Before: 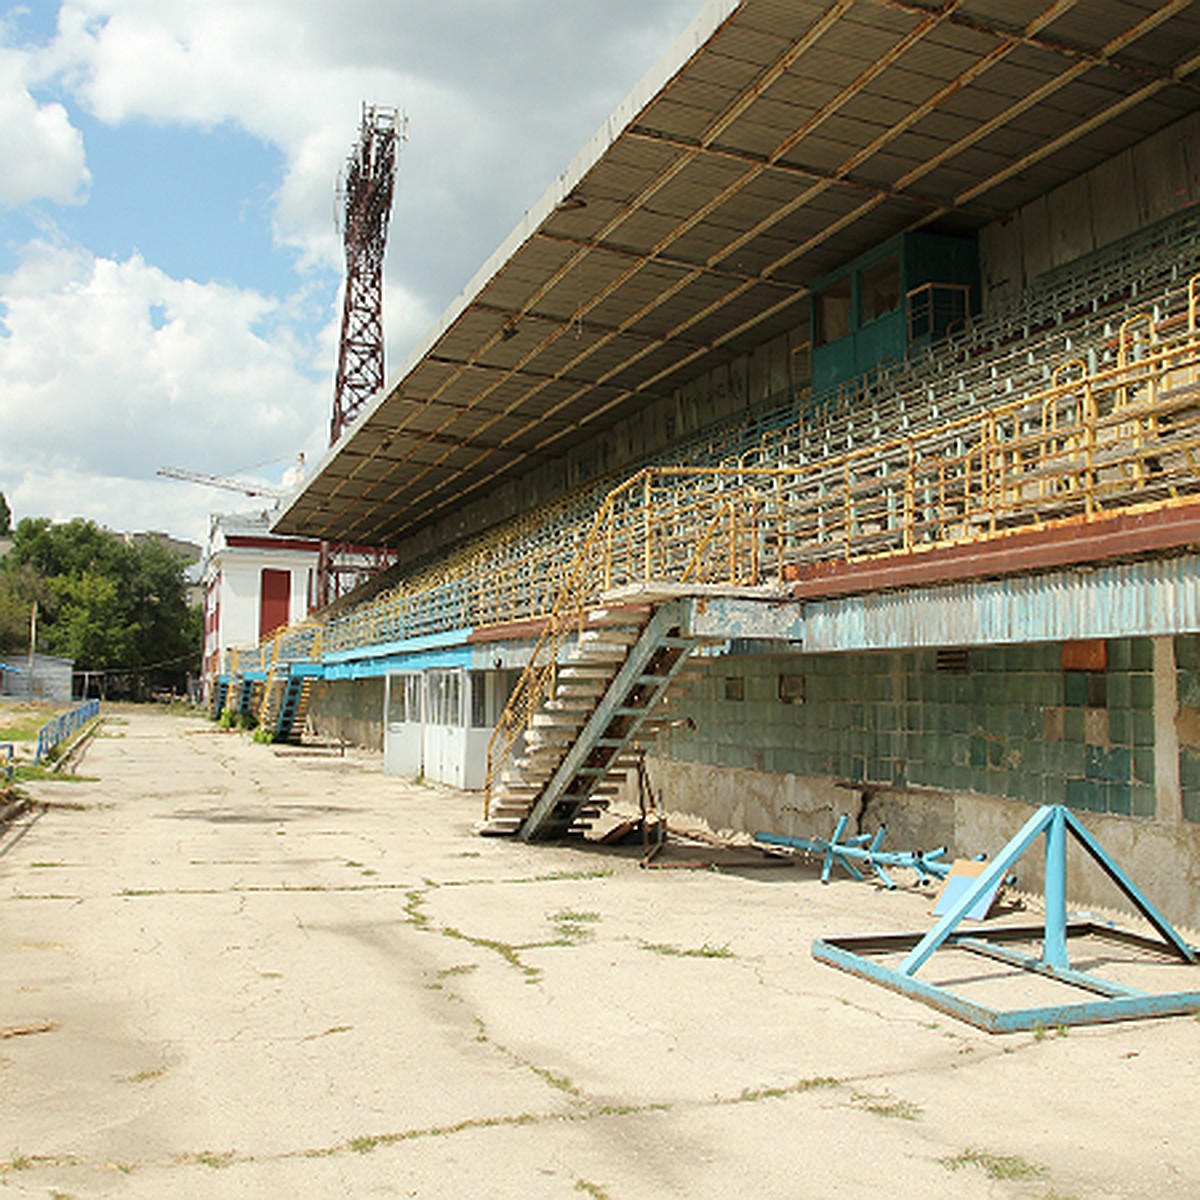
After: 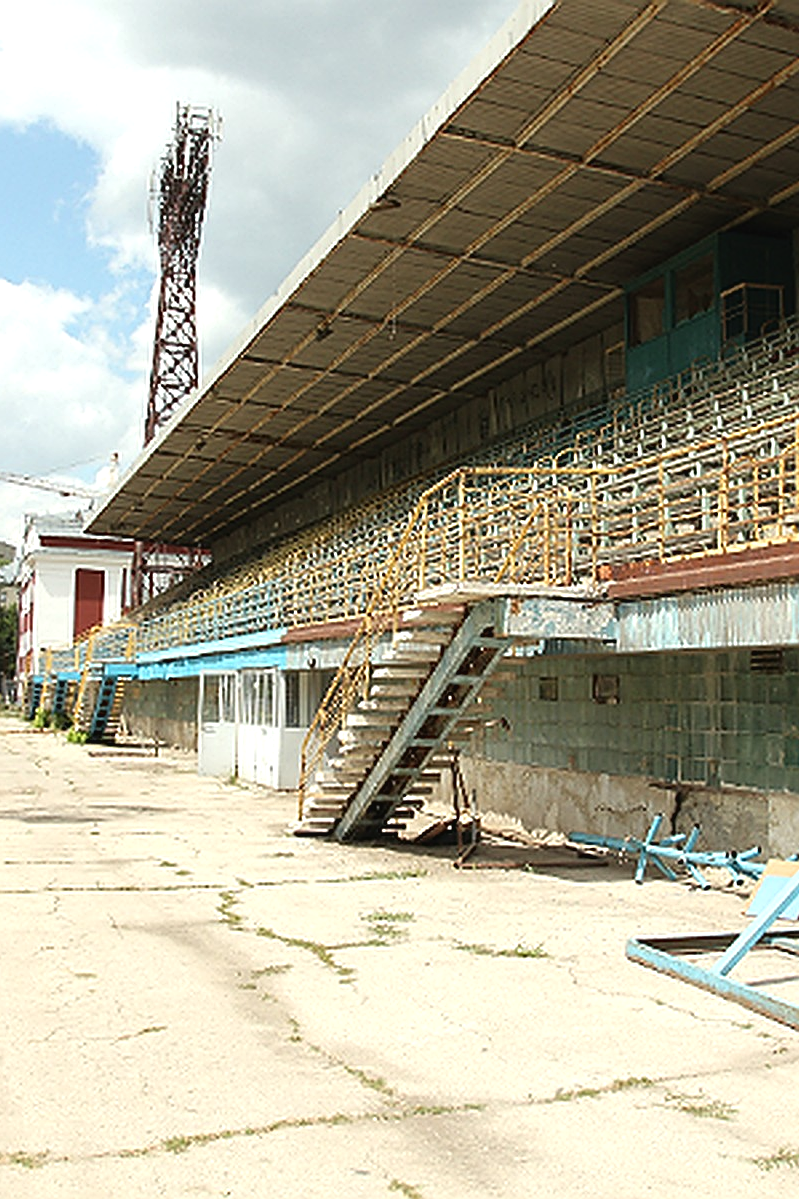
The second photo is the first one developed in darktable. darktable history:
sharpen: on, module defaults
tone equalizer: -8 EV -0.387 EV, -7 EV -0.37 EV, -6 EV -0.326 EV, -5 EV -0.254 EV, -3 EV 0.195 EV, -2 EV 0.326 EV, -1 EV 0.413 EV, +0 EV 0.437 EV, smoothing 1
contrast brightness saturation: contrast -0.068, brightness -0.044, saturation -0.114
crop and rotate: left 15.53%, right 17.805%
